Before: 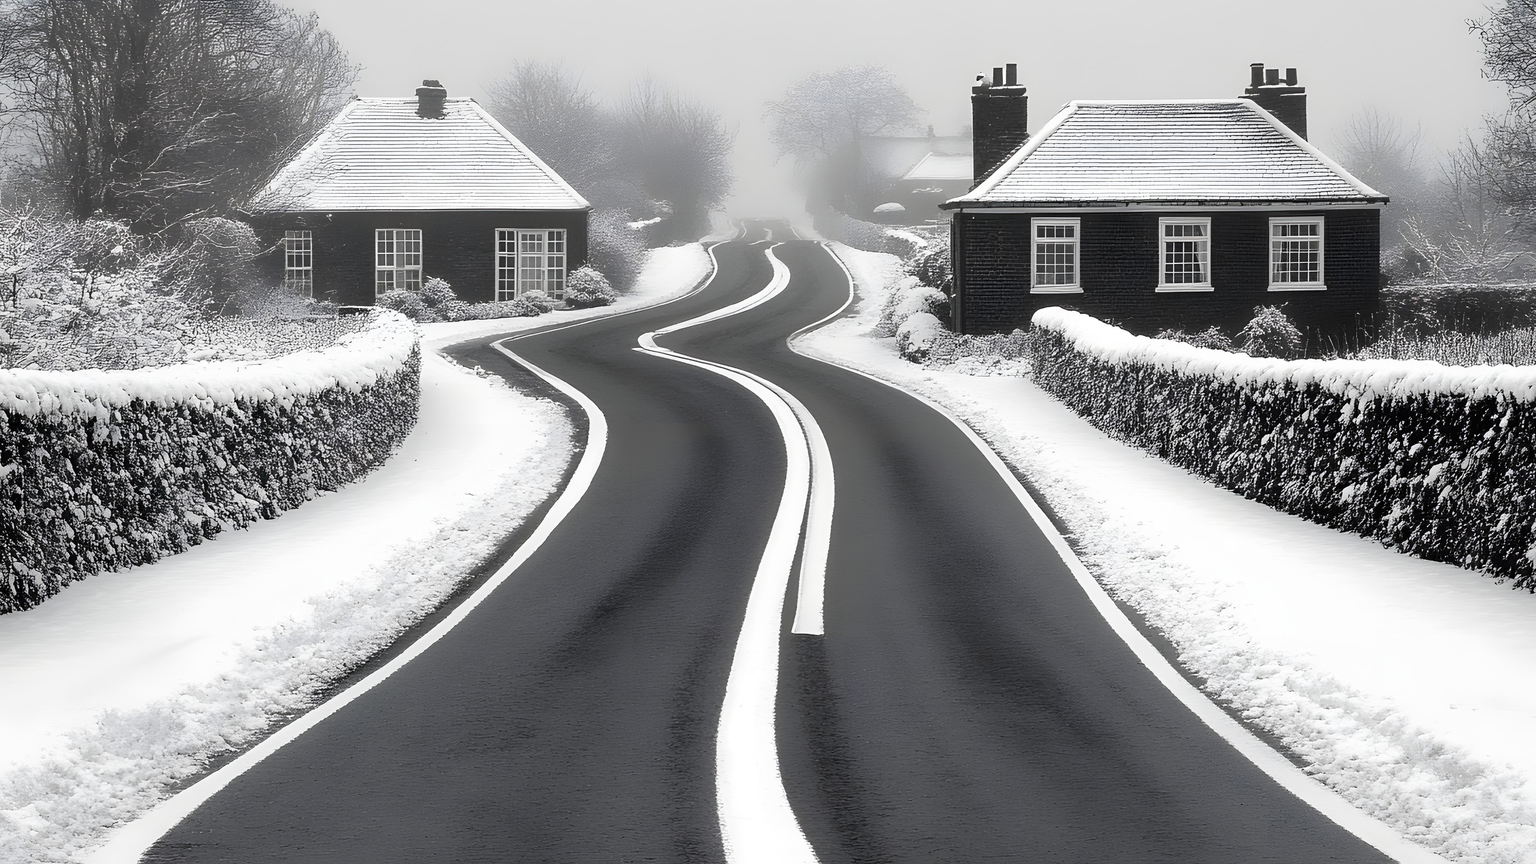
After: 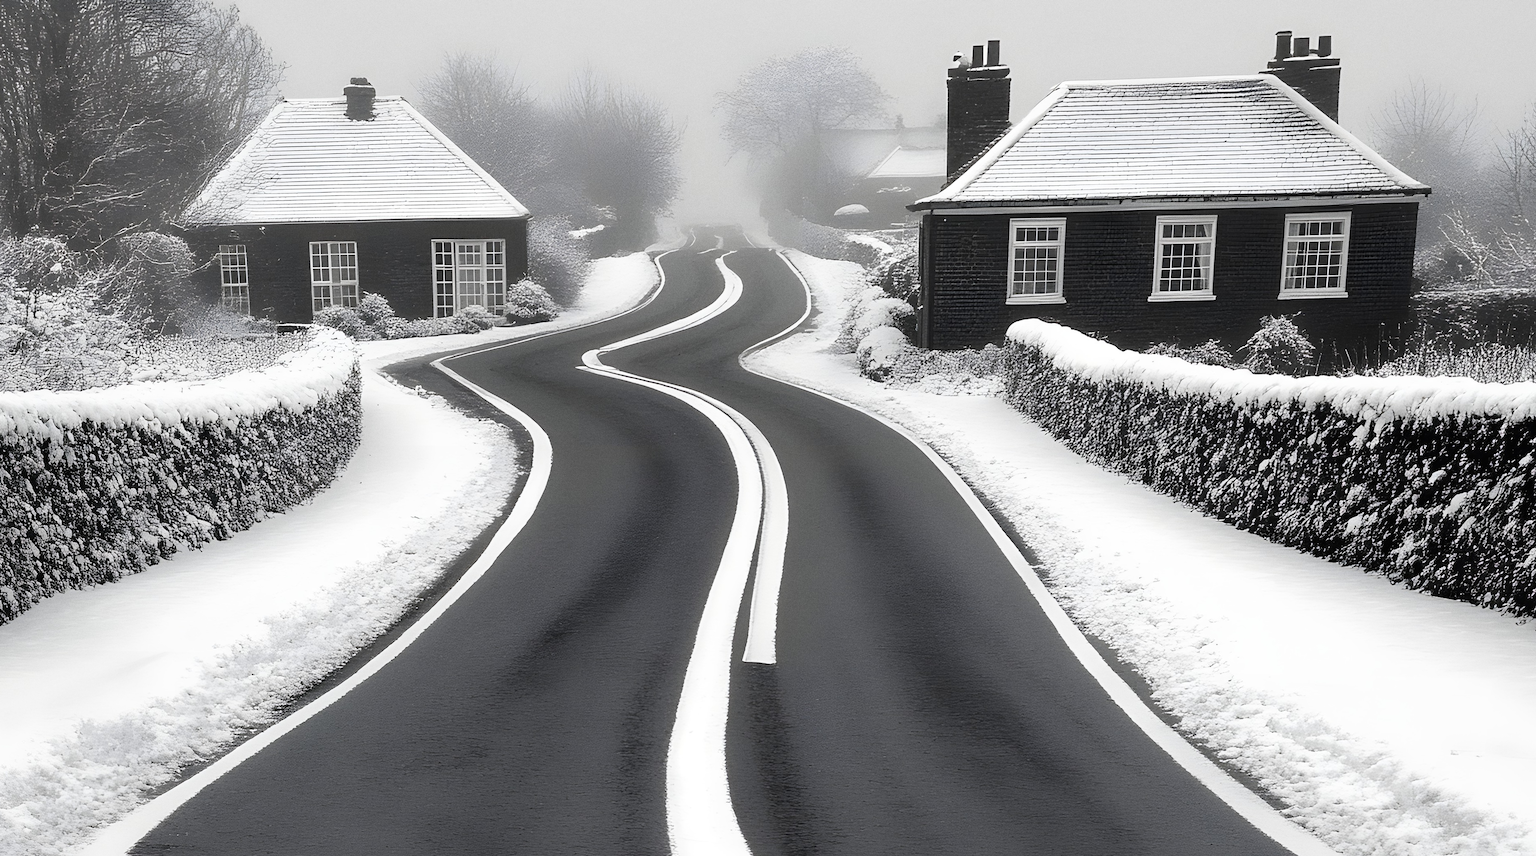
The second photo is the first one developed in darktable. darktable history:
rotate and perspective: rotation 0.062°, lens shift (vertical) 0.115, lens shift (horizontal) -0.133, crop left 0.047, crop right 0.94, crop top 0.061, crop bottom 0.94
grain: coarseness 0.09 ISO
